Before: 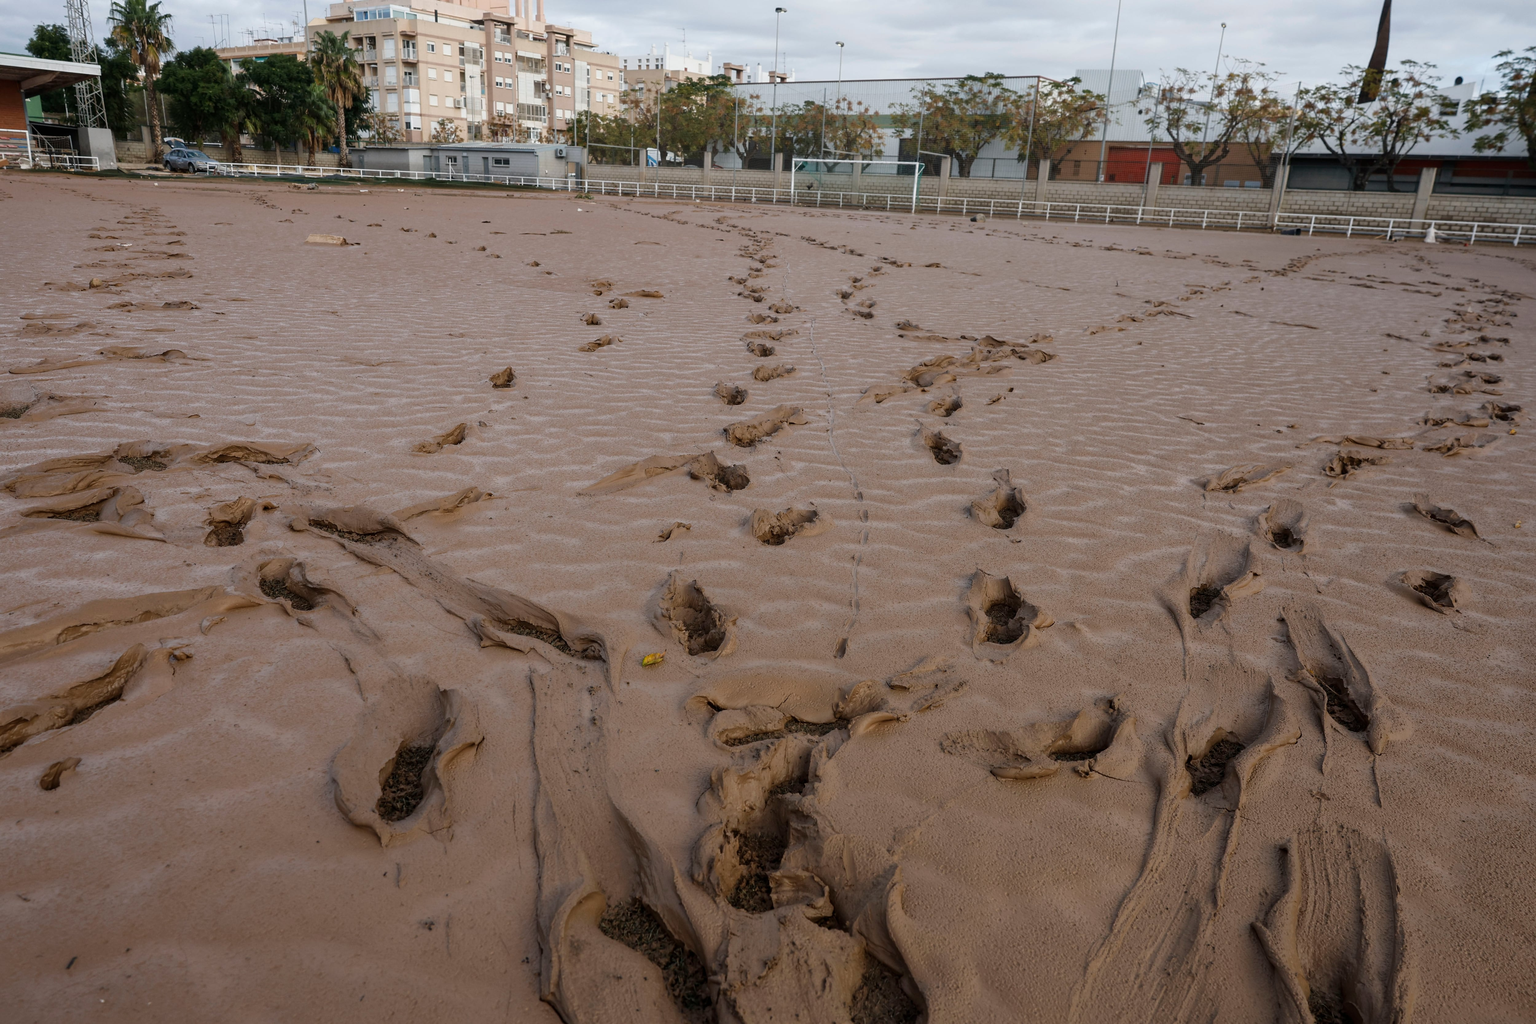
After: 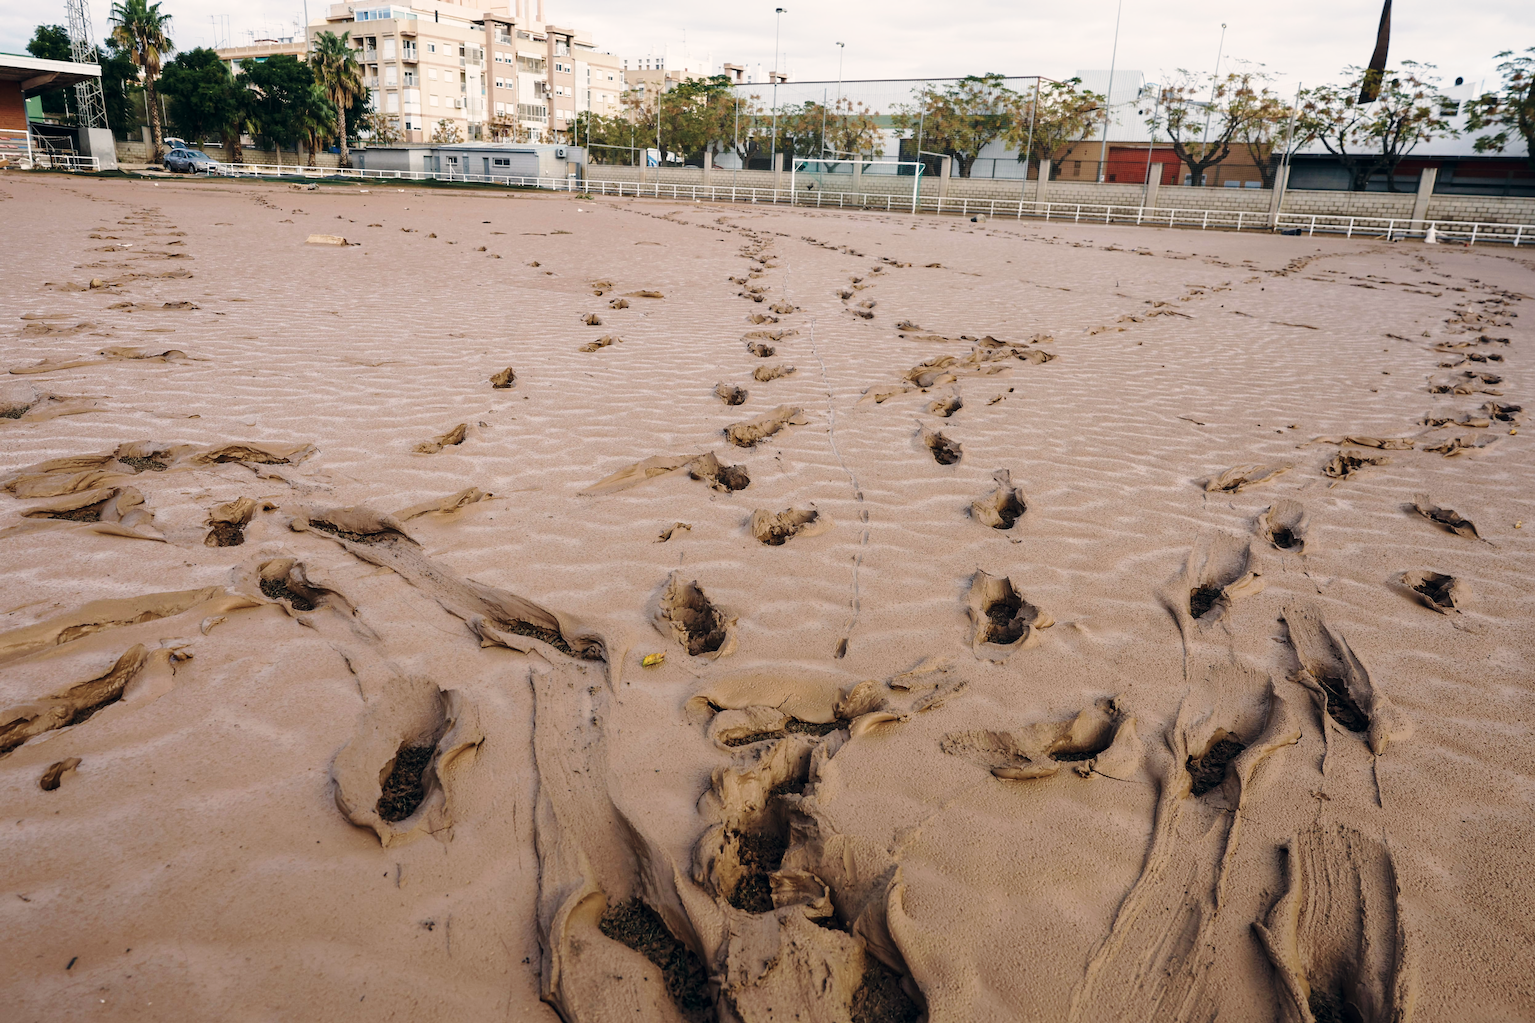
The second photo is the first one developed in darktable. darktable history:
velvia: on, module defaults
color correction: highlights a* 2.83, highlights b* 5.02, shadows a* -2.65, shadows b* -4.91, saturation 0.767
base curve: curves: ch0 [(0, 0) (0.028, 0.03) (0.121, 0.232) (0.46, 0.748) (0.859, 0.968) (1, 1)], preserve colors none
